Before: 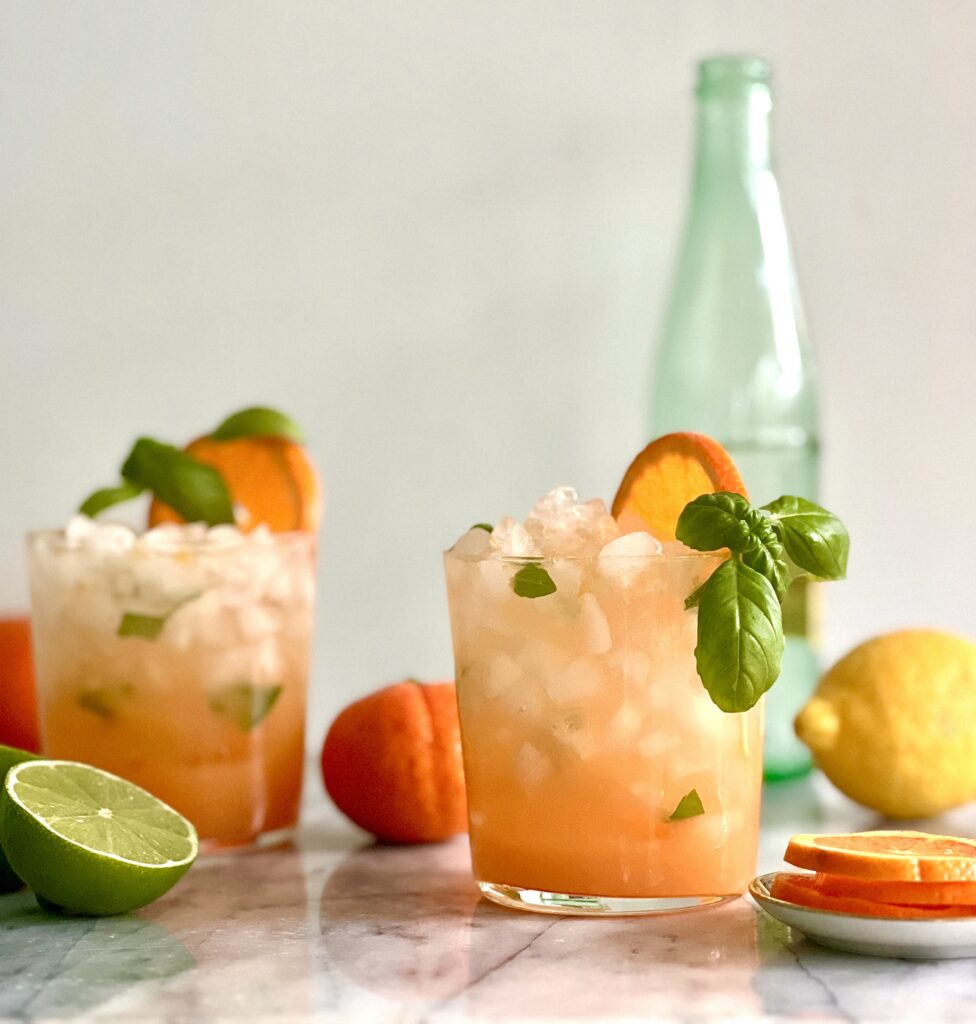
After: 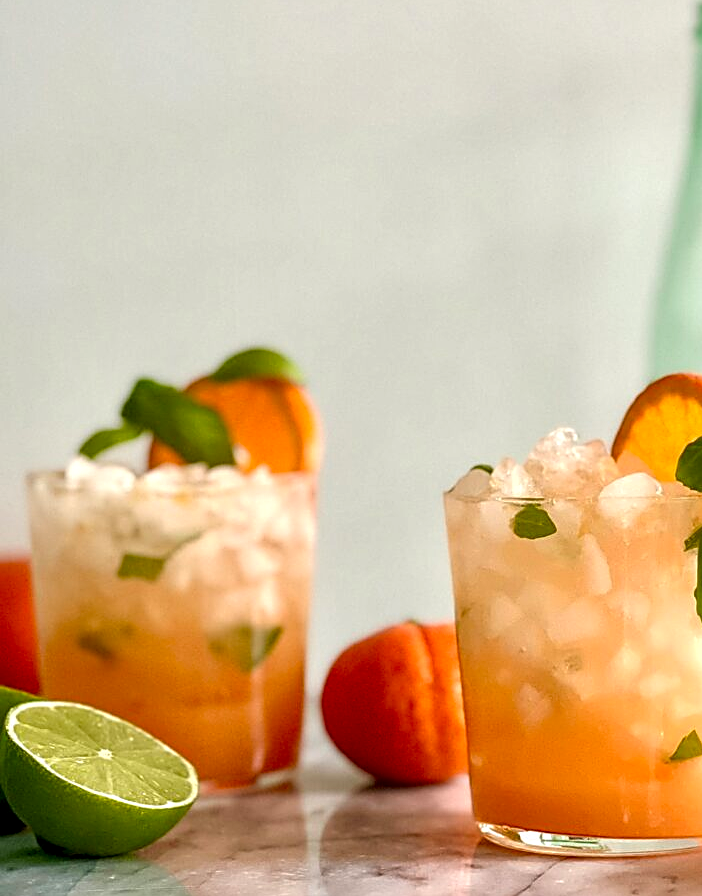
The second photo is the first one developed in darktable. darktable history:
crop: top 5.803%, right 27.864%, bottom 5.804%
sharpen: amount 0.55
local contrast: detail 130%
